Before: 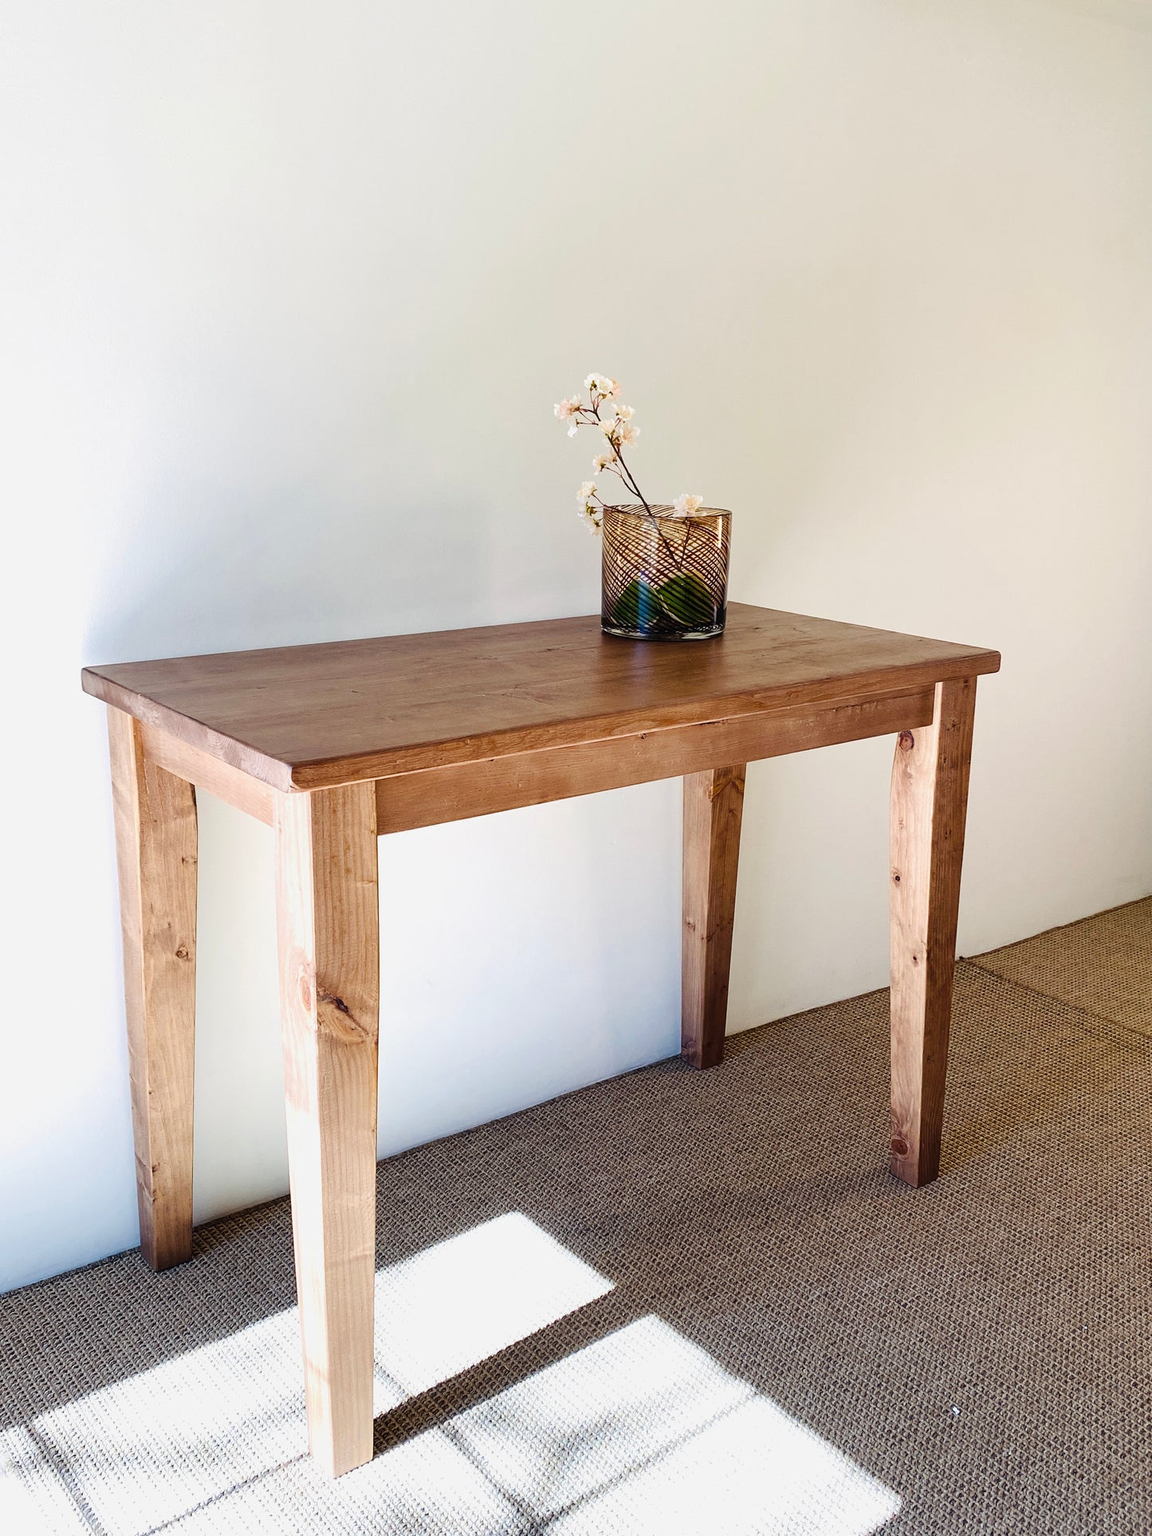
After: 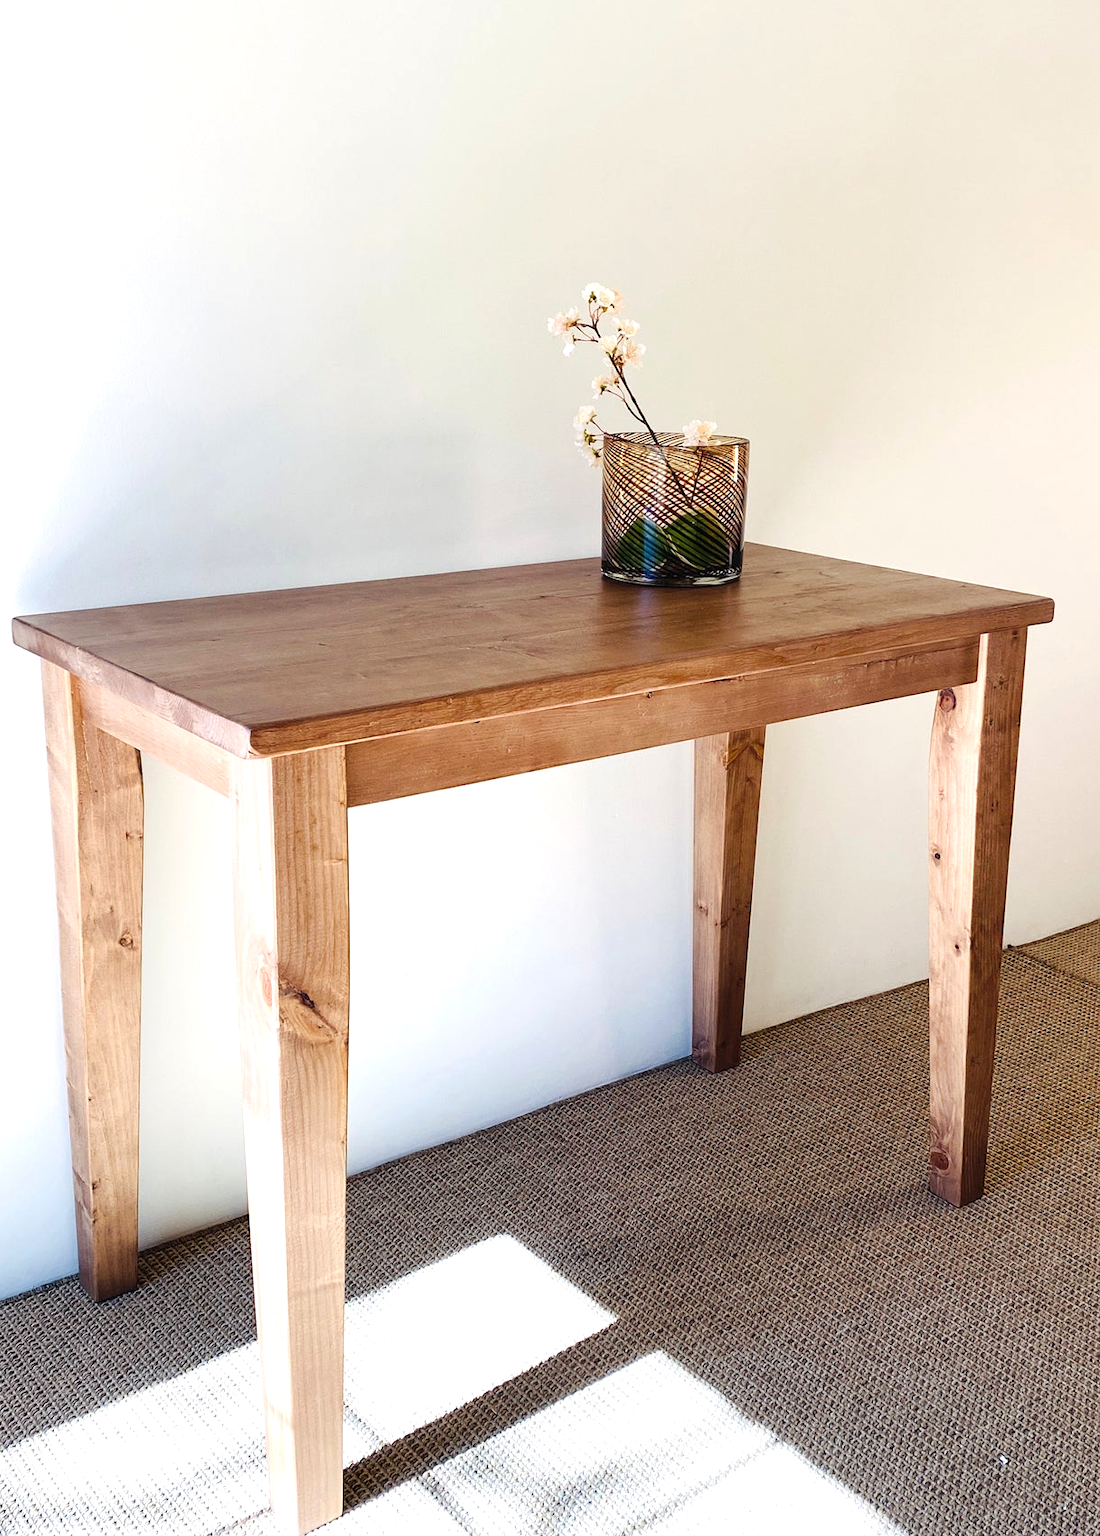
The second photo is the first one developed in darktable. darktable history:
crop: left 6.212%, top 8.054%, right 9.532%, bottom 3.76%
exposure: exposure 0.296 EV, compensate highlight preservation false
